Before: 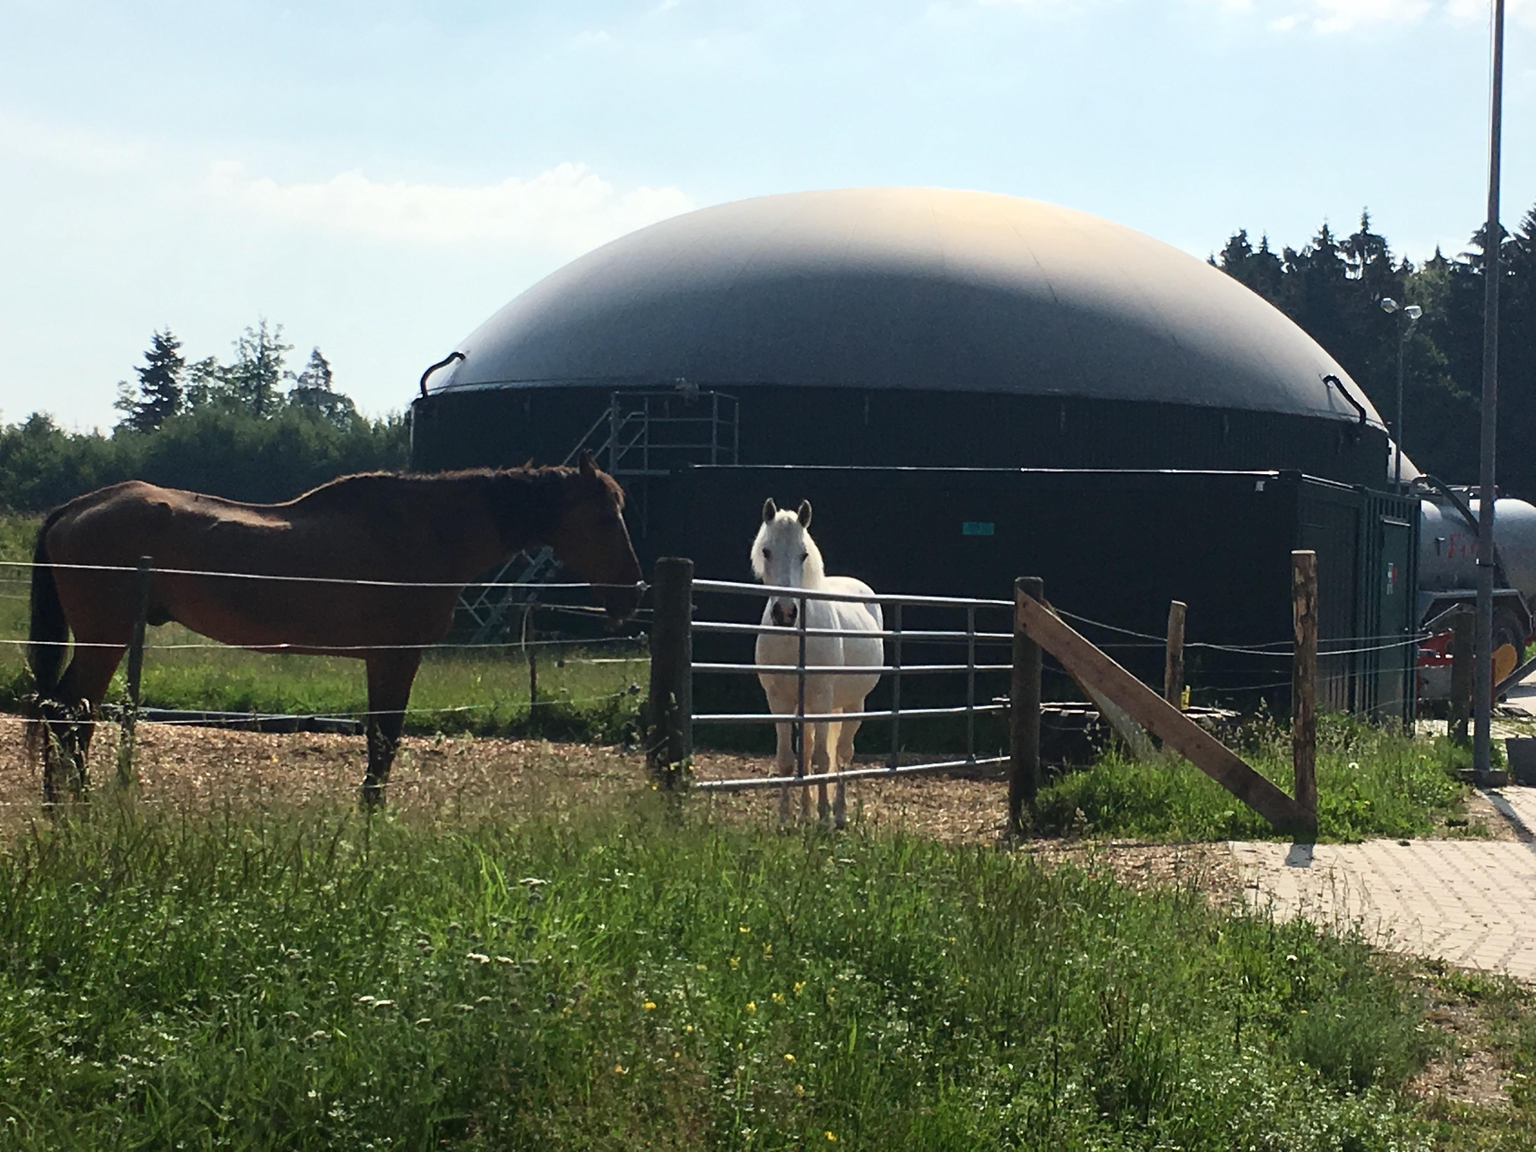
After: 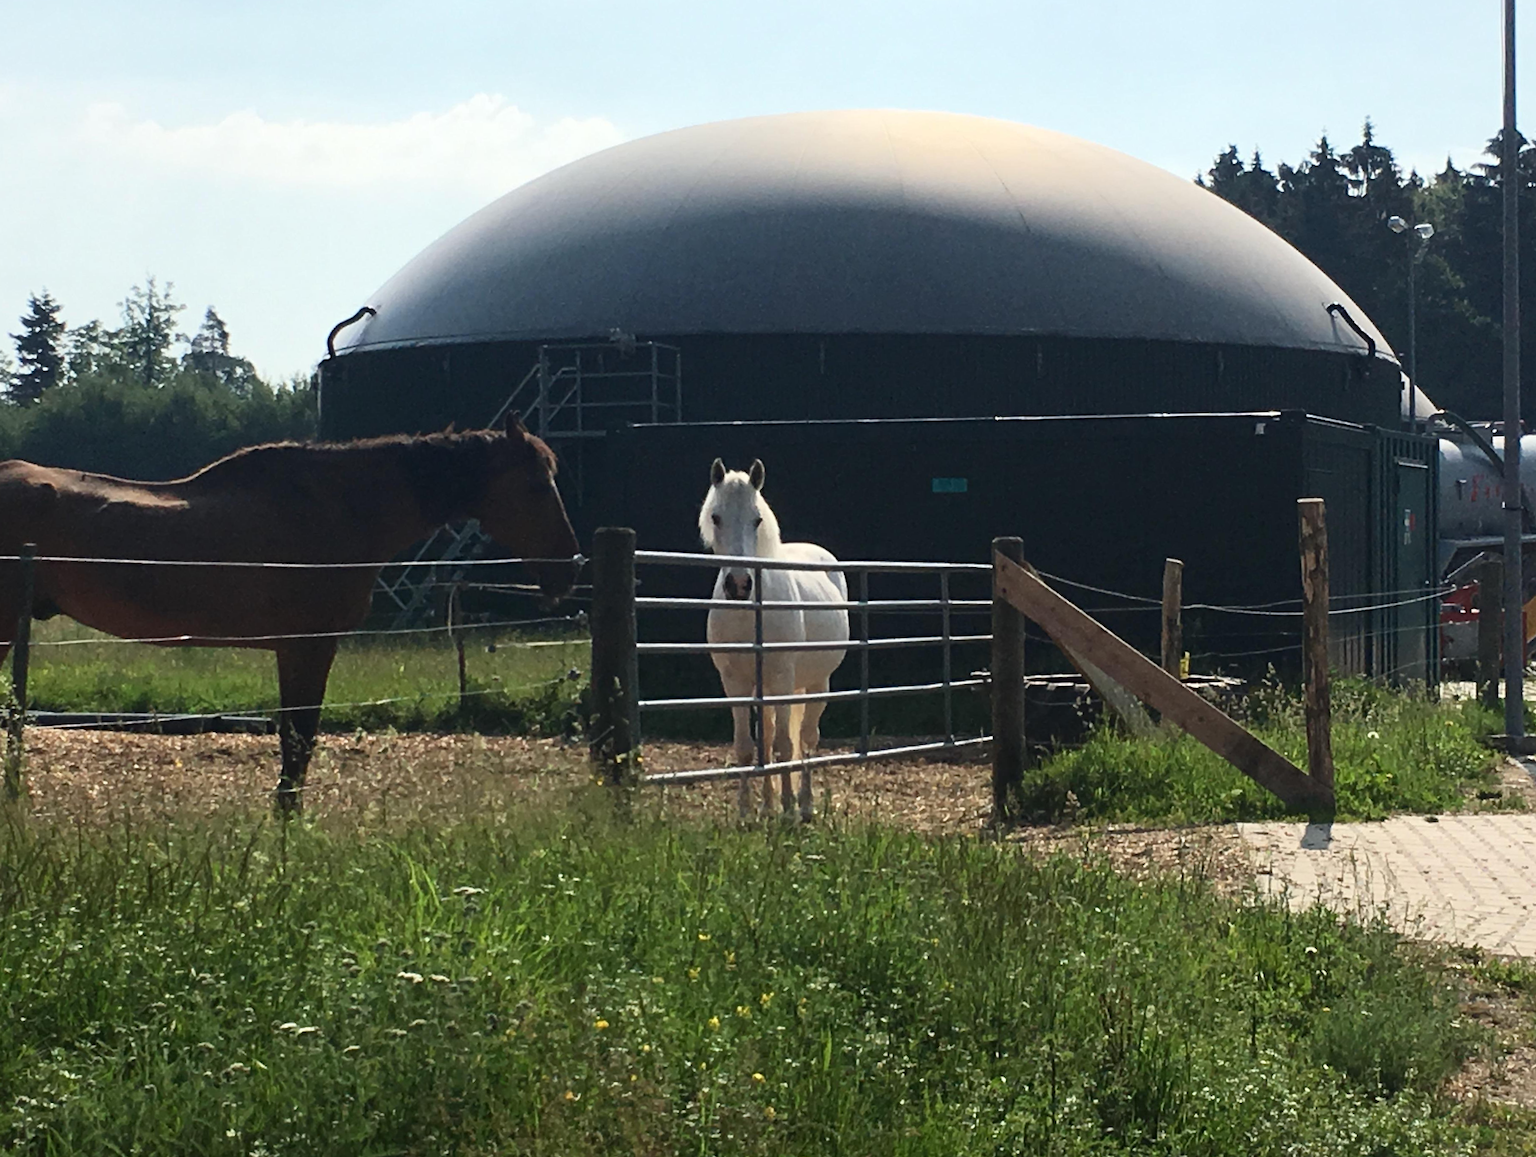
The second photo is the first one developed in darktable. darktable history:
crop and rotate: angle 1.72°, left 6.131%, top 5.688%
levels: mode automatic, levels [0.073, 0.497, 0.972]
